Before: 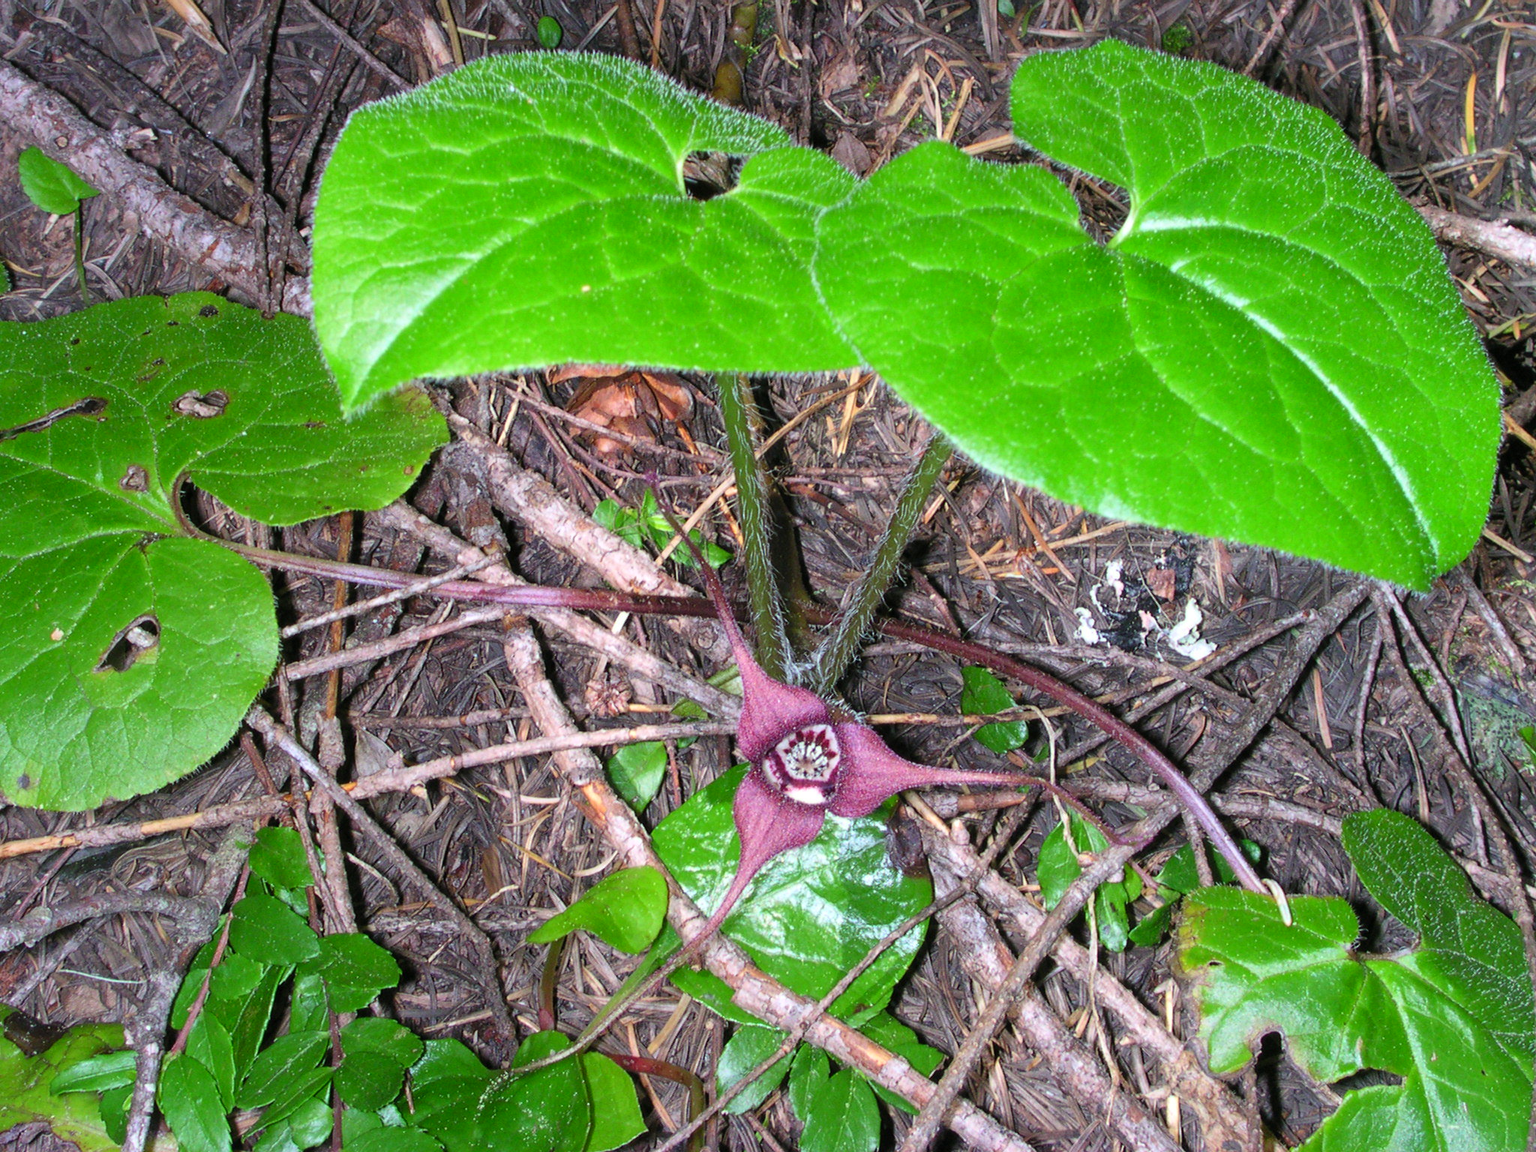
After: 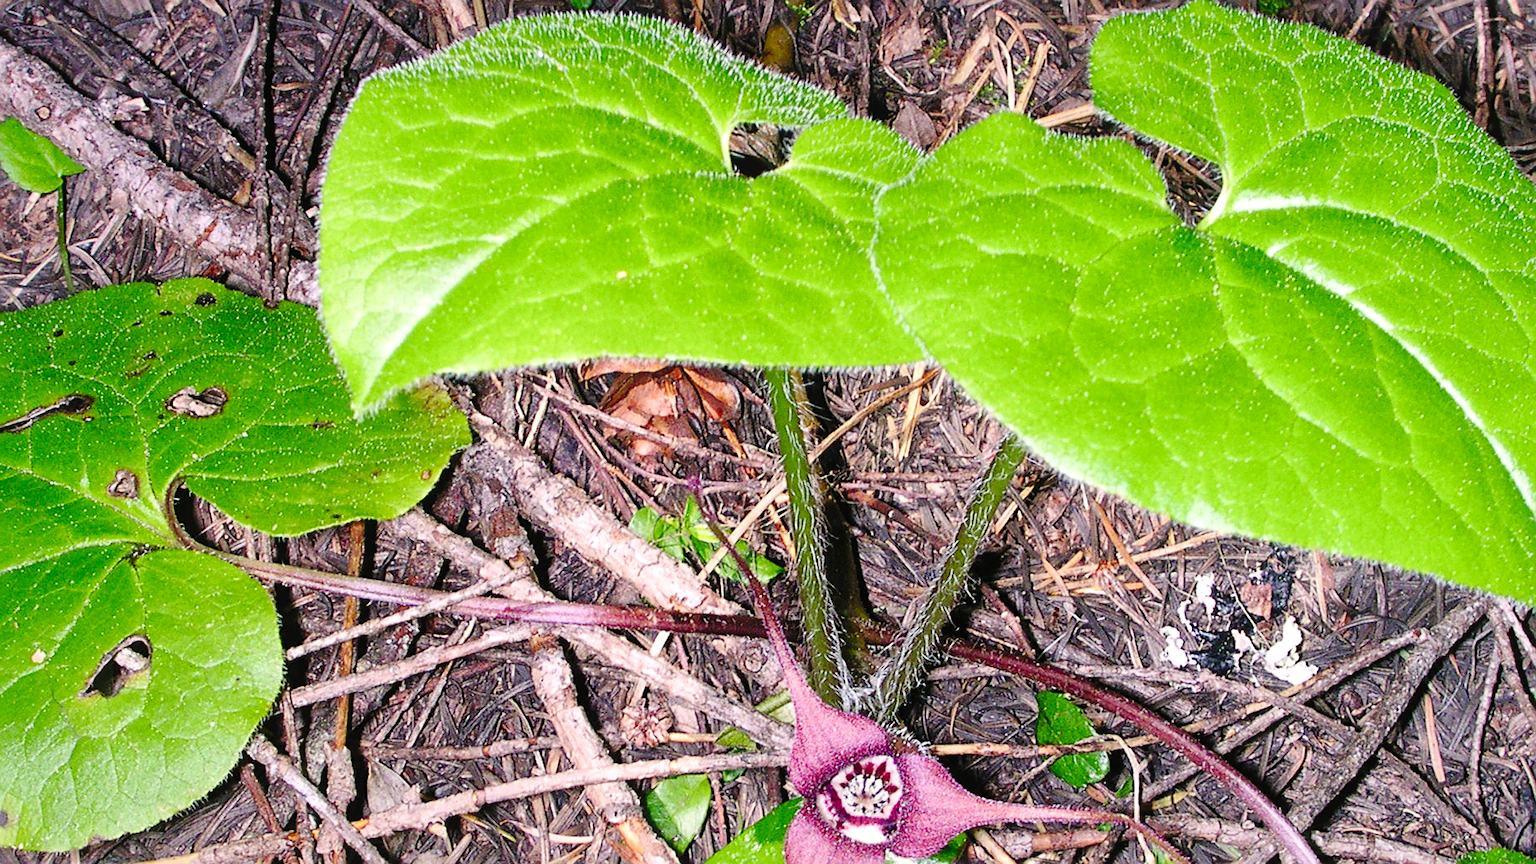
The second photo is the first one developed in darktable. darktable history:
crop: left 1.509%, top 3.452%, right 7.696%, bottom 28.452%
color correction: highlights a* 5.81, highlights b* 4.84
tone curve: curves: ch0 [(0, 0) (0.003, 0.044) (0.011, 0.045) (0.025, 0.048) (0.044, 0.051) (0.069, 0.065) (0.1, 0.08) (0.136, 0.108) (0.177, 0.152) (0.224, 0.216) (0.277, 0.305) (0.335, 0.392) (0.399, 0.481) (0.468, 0.579) (0.543, 0.658) (0.623, 0.729) (0.709, 0.8) (0.801, 0.867) (0.898, 0.93) (1, 1)], preserve colors none
sharpen: radius 1.967
local contrast: mode bilateral grid, contrast 20, coarseness 100, detail 150%, midtone range 0.2
